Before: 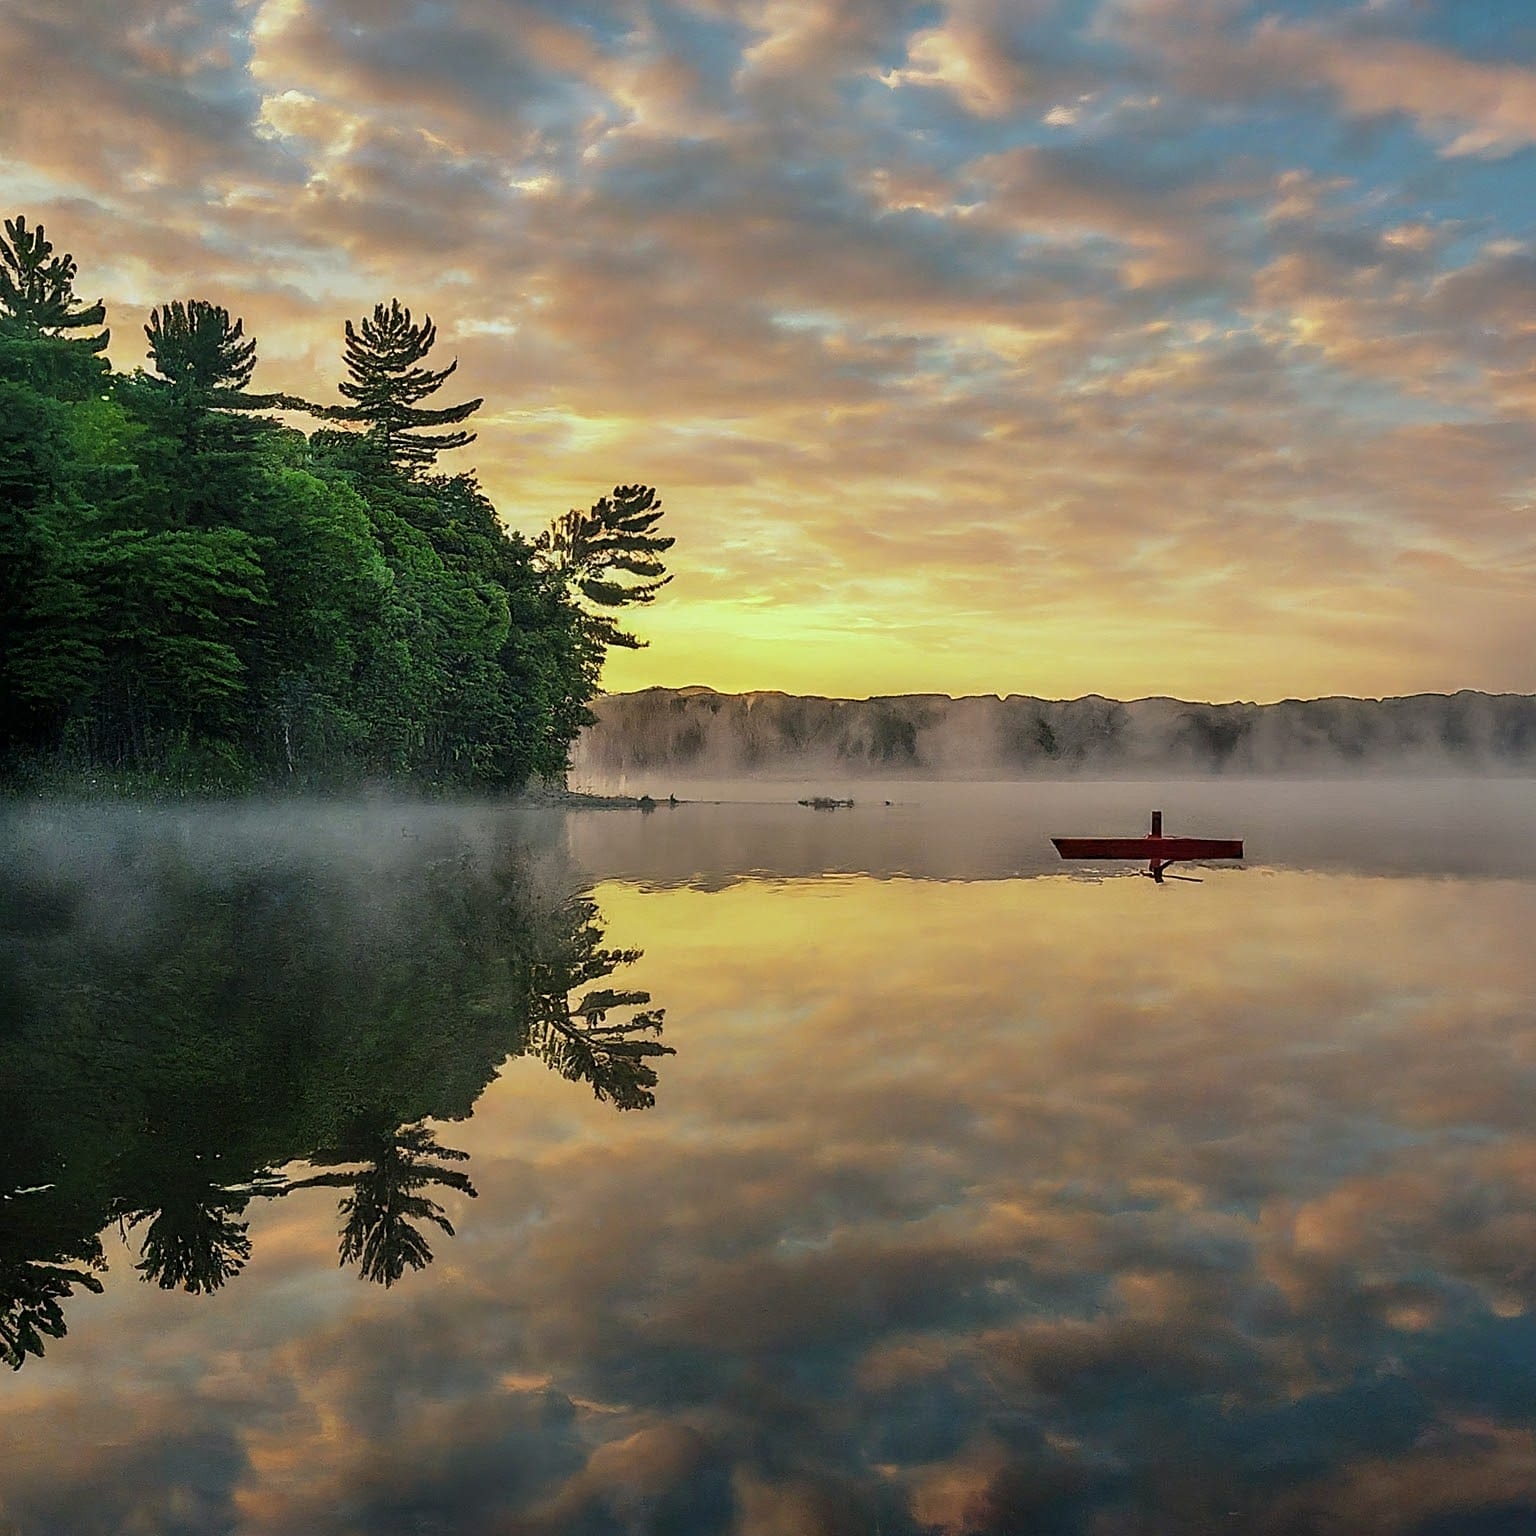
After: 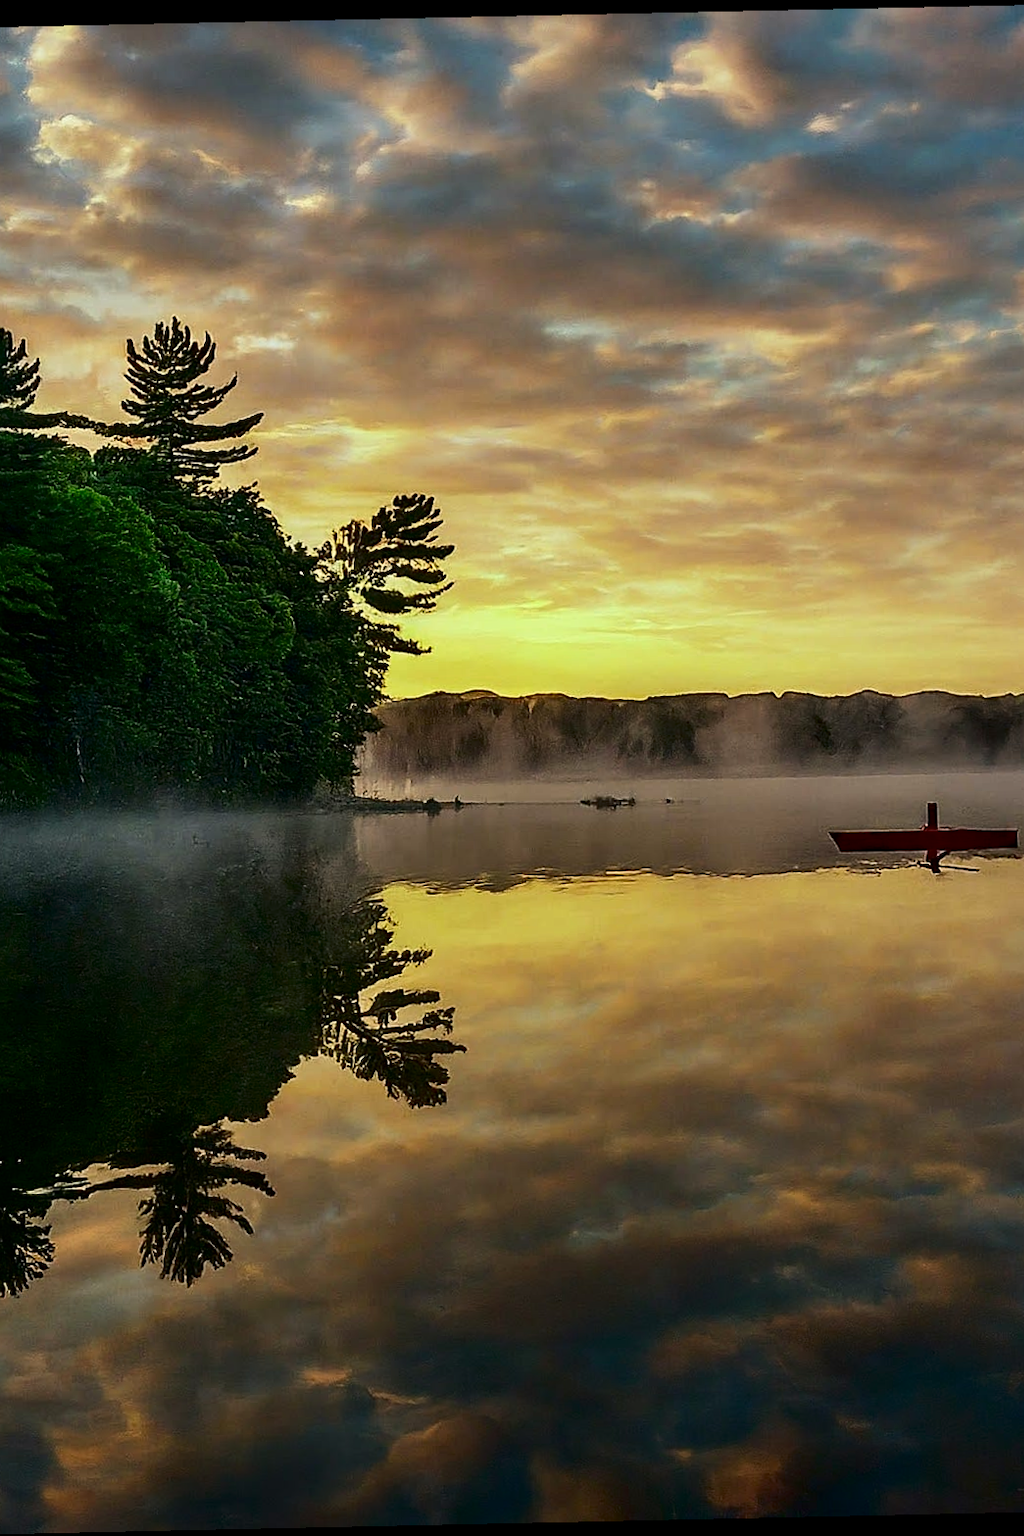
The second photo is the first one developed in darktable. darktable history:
color correction: highlights b* 3
rotate and perspective: rotation -1.24°, automatic cropping off
contrast brightness saturation: contrast 0.19, brightness -0.24, saturation 0.11
crop and rotate: left 14.292%, right 19.041%
